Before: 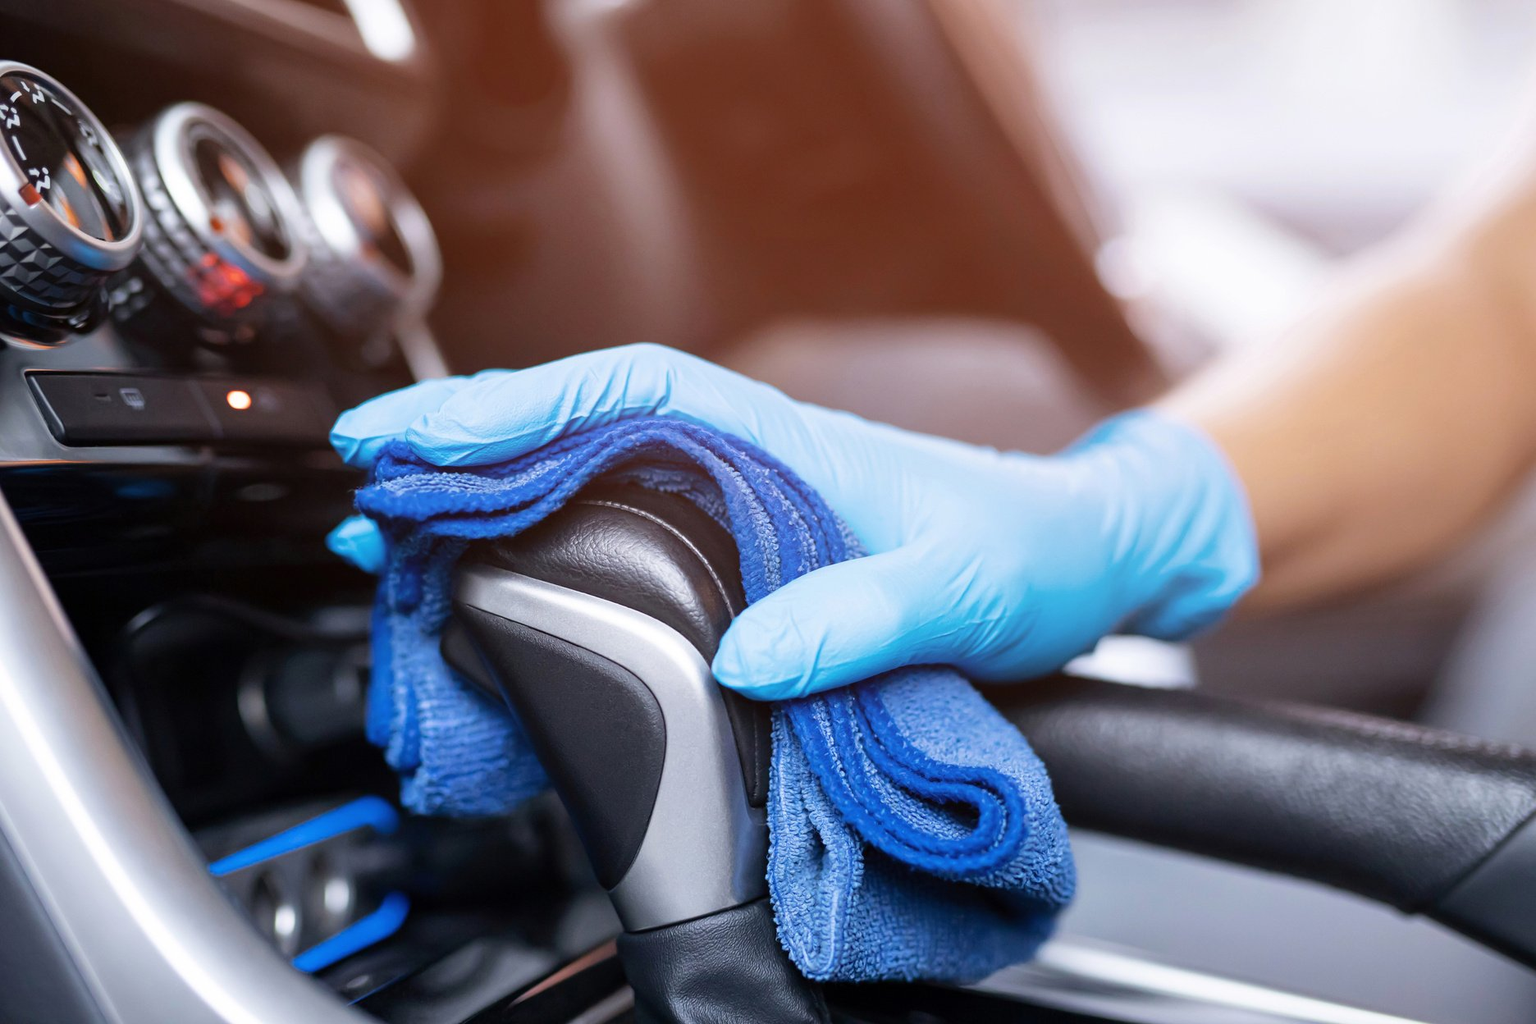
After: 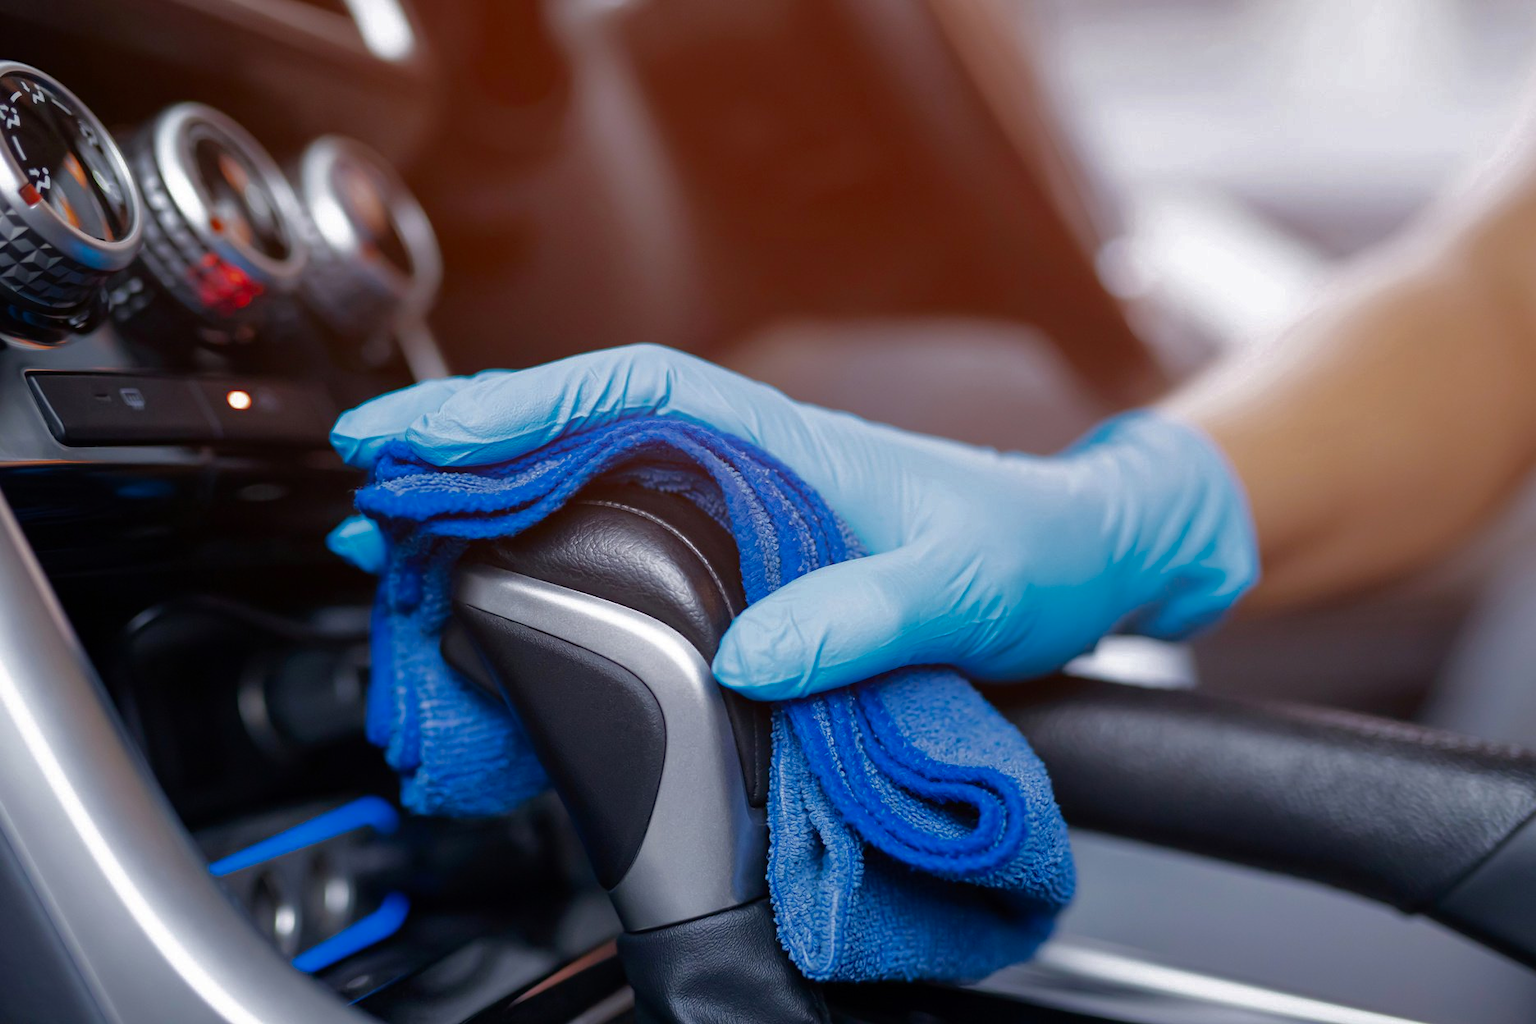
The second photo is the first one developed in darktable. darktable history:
contrast brightness saturation: contrast 0.093, saturation 0.279
base curve: curves: ch0 [(0, 0) (0.826, 0.587) (1, 1)], exposure shift 0.01
